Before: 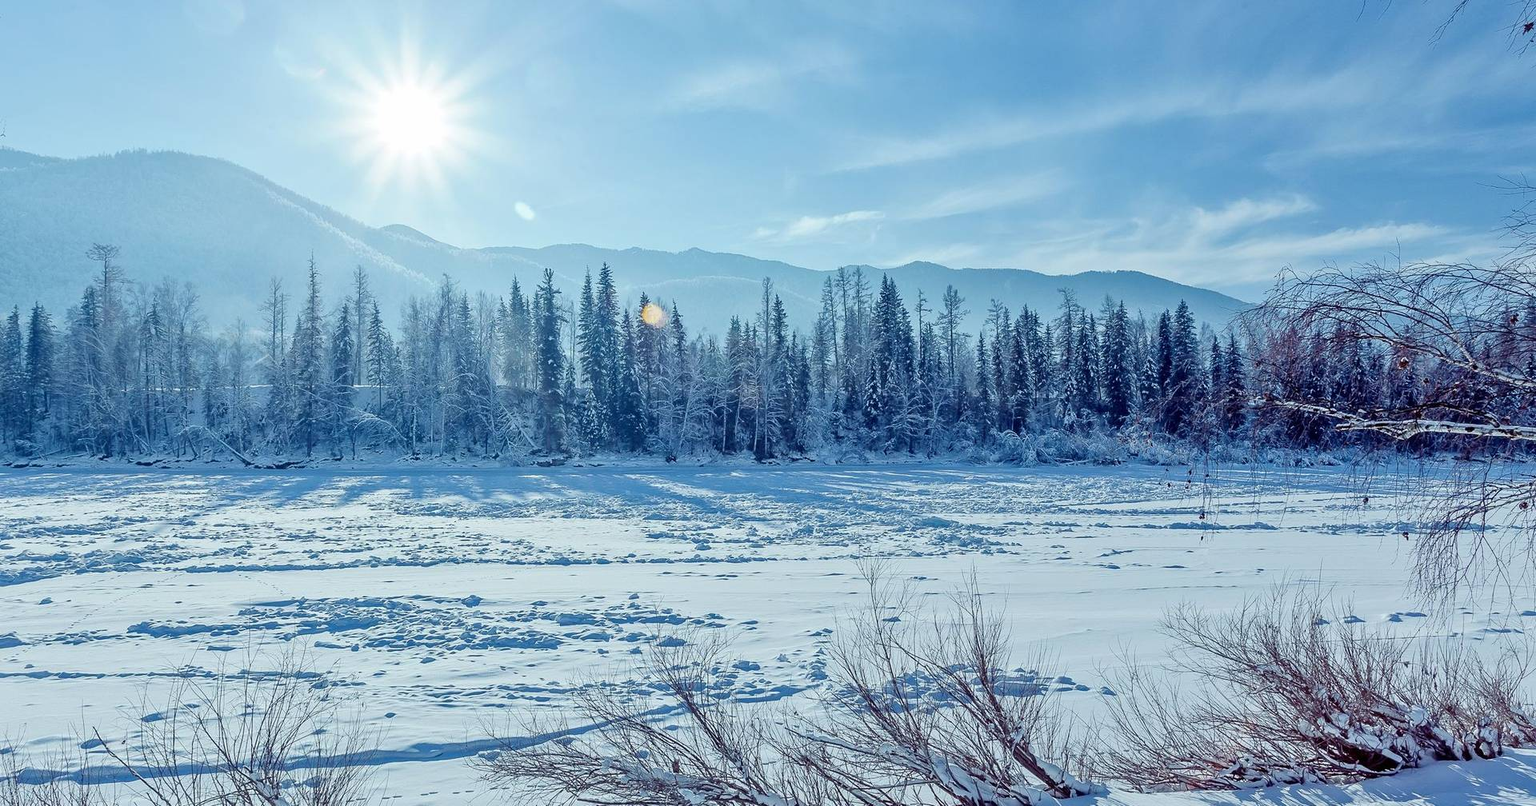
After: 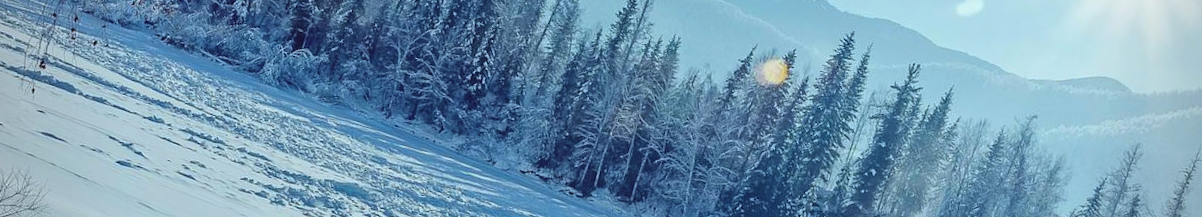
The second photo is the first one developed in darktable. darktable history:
crop and rotate: angle 16.12°, top 30.835%, bottom 35.653%
rotate and perspective: rotation -4.57°, crop left 0.054, crop right 0.944, crop top 0.087, crop bottom 0.914
color balance: lift [1.004, 1.002, 1.002, 0.998], gamma [1, 1.007, 1.002, 0.993], gain [1, 0.977, 1.013, 1.023], contrast -3.64%
white balance: red 1, blue 1
vignetting: on, module defaults
